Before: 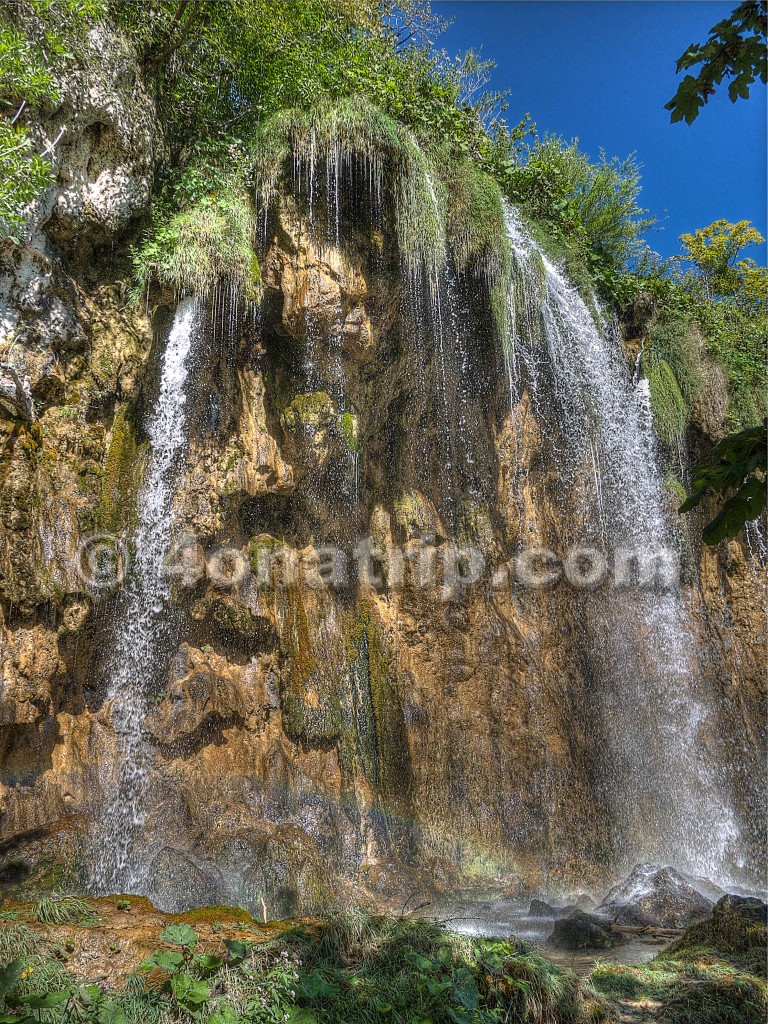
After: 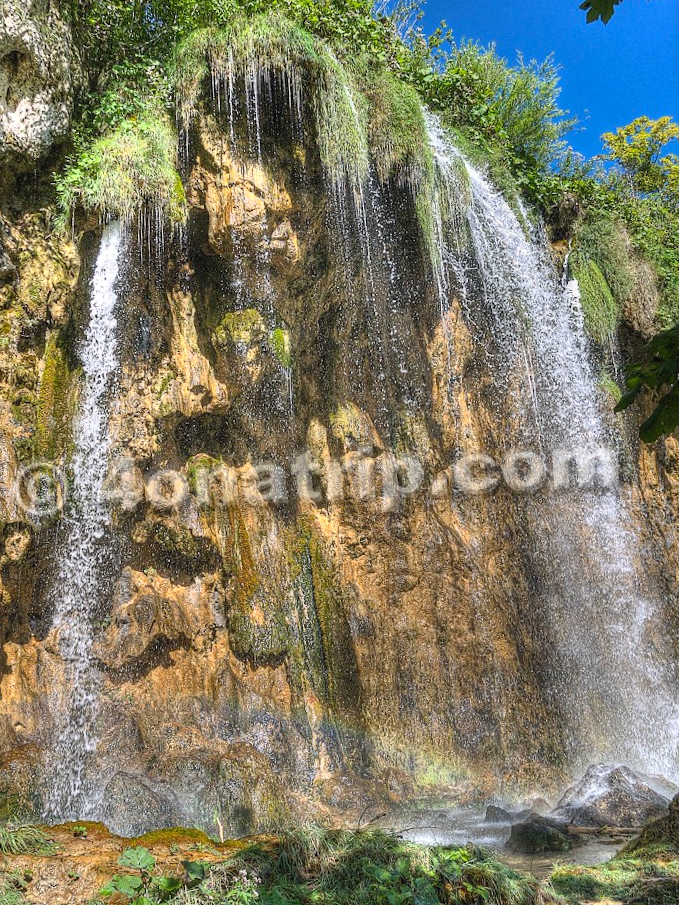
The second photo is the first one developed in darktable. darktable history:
contrast brightness saturation: contrast 0.195, brightness 0.168, saturation 0.219
crop and rotate: angle 2.9°, left 5.707%, top 5.714%
